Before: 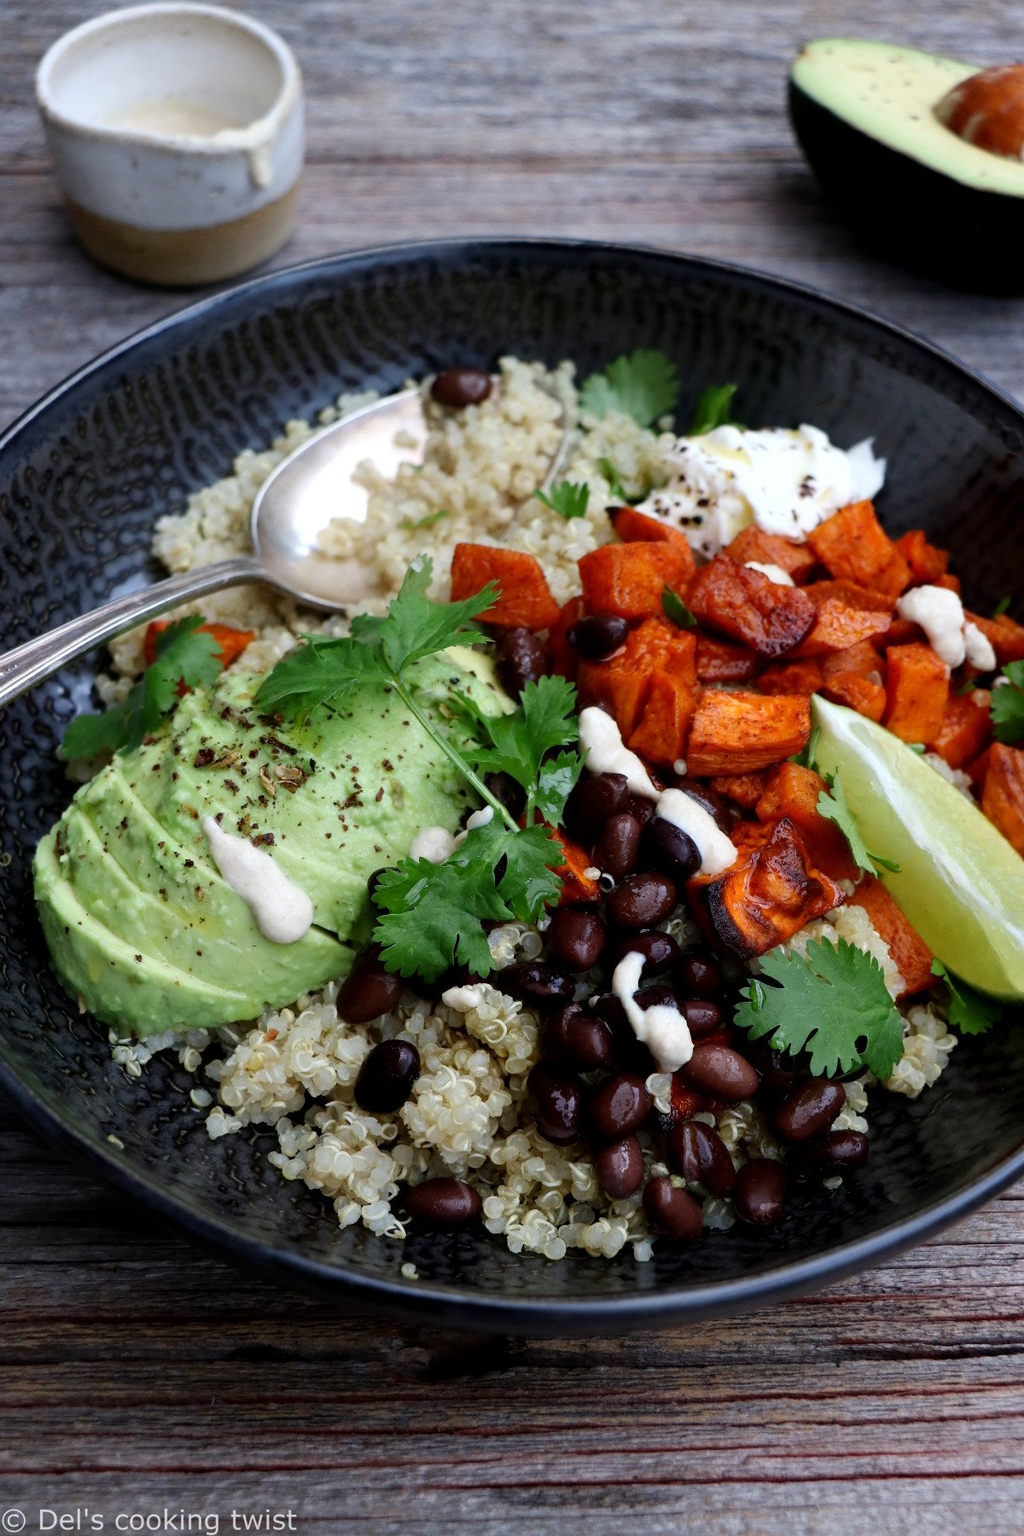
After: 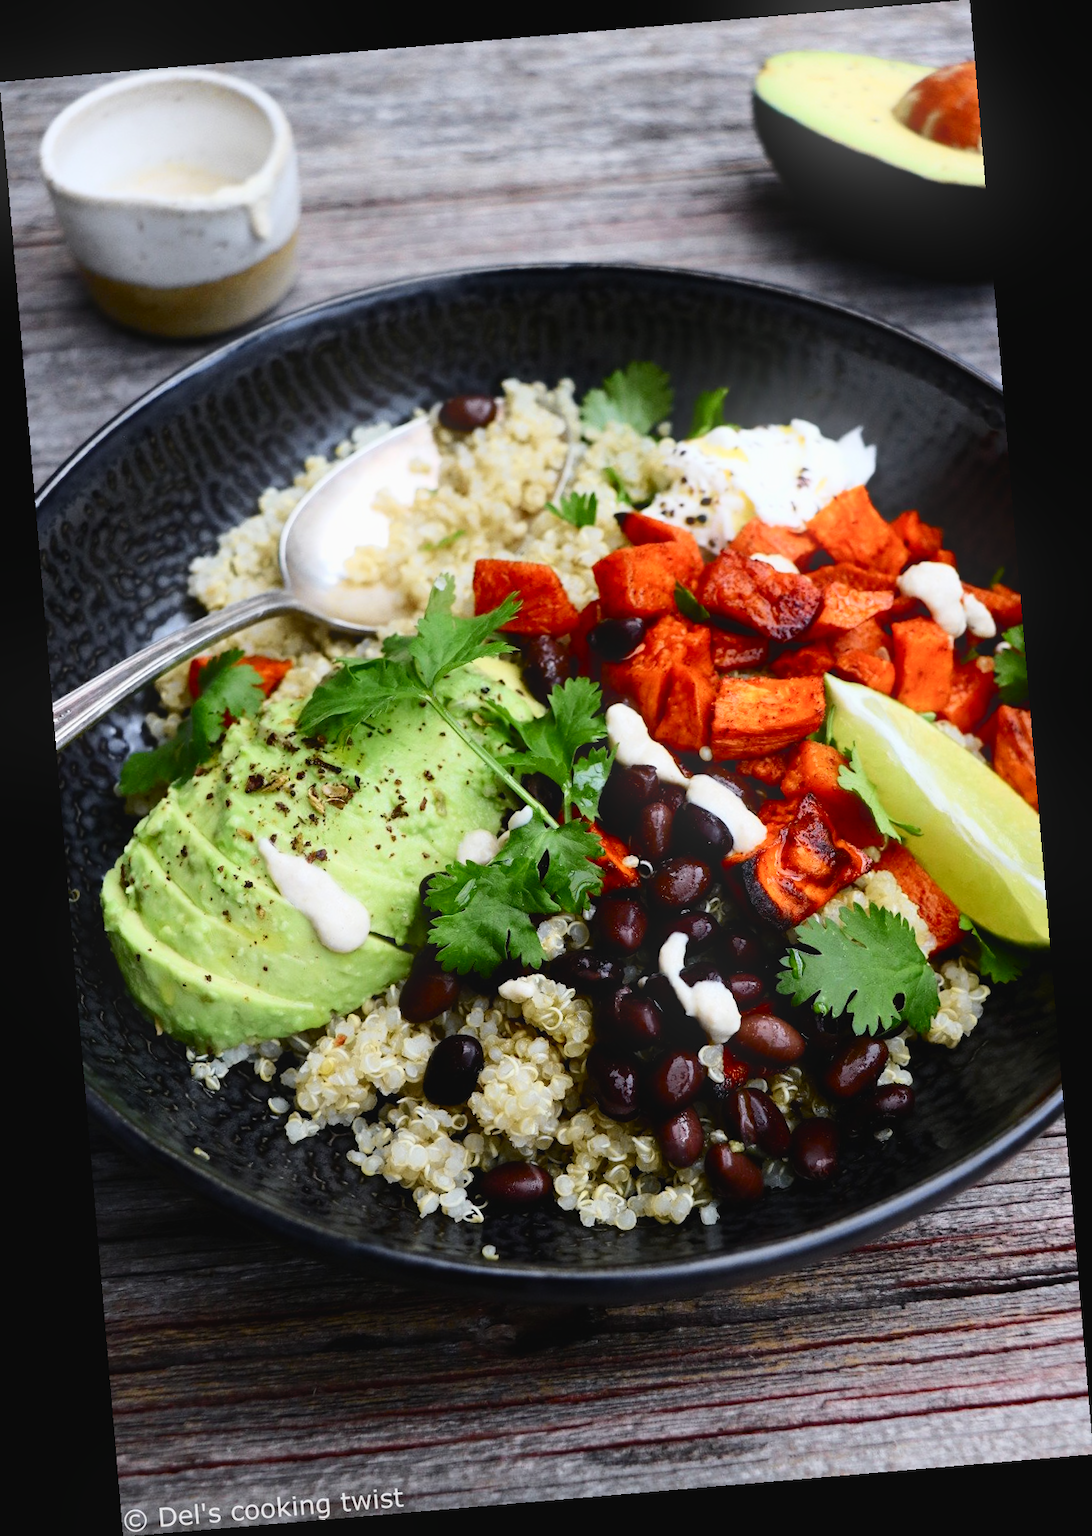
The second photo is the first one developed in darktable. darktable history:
rotate and perspective: rotation -4.86°, automatic cropping off
bloom: size 15%, threshold 97%, strength 7%
tone curve: curves: ch0 [(0, 0.028) (0.037, 0.05) (0.123, 0.114) (0.19, 0.176) (0.269, 0.27) (0.48, 0.57) (0.595, 0.695) (0.718, 0.823) (0.855, 0.913) (1, 0.982)]; ch1 [(0, 0) (0.243, 0.245) (0.422, 0.415) (0.493, 0.495) (0.508, 0.506) (0.536, 0.538) (0.569, 0.58) (0.611, 0.644) (0.769, 0.807) (1, 1)]; ch2 [(0, 0) (0.249, 0.216) (0.349, 0.321) (0.424, 0.442) (0.476, 0.483) (0.498, 0.499) (0.517, 0.519) (0.532, 0.547) (0.569, 0.608) (0.614, 0.661) (0.706, 0.75) (0.808, 0.809) (0.991, 0.968)], color space Lab, independent channels, preserve colors none
